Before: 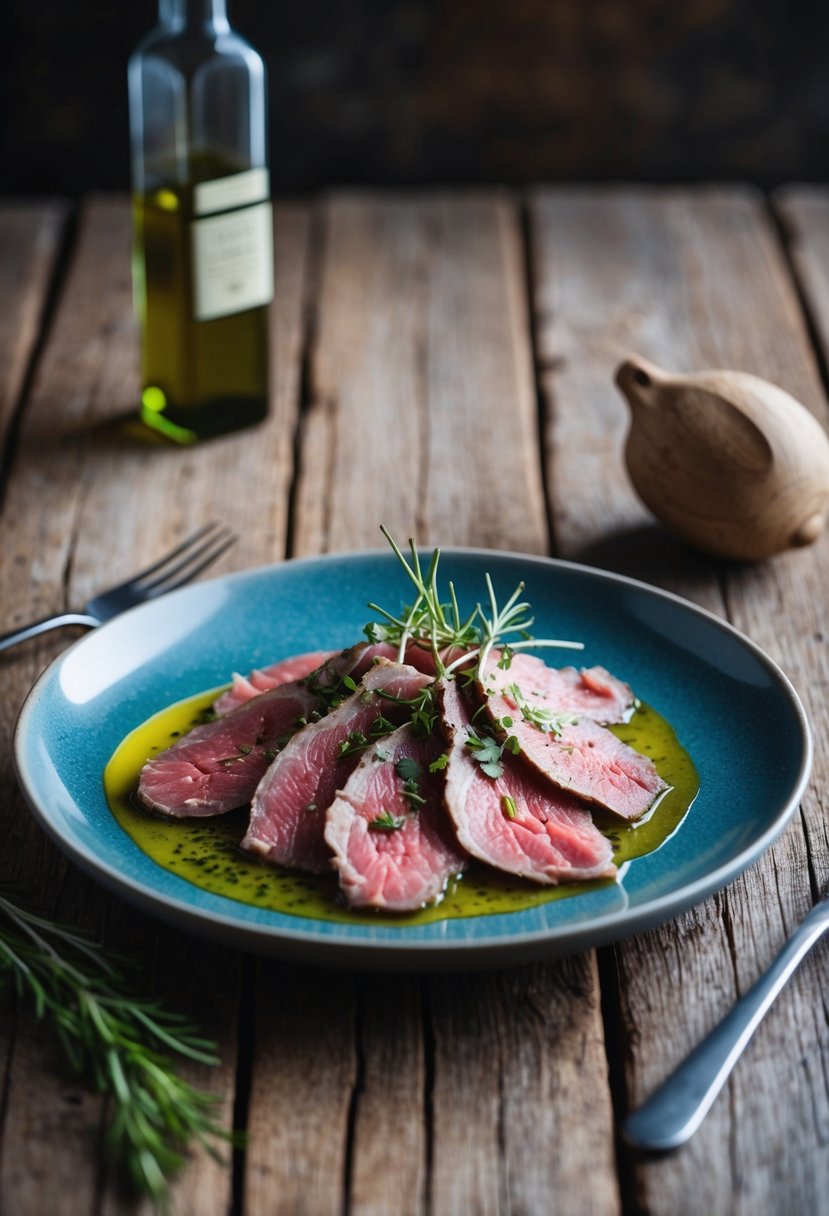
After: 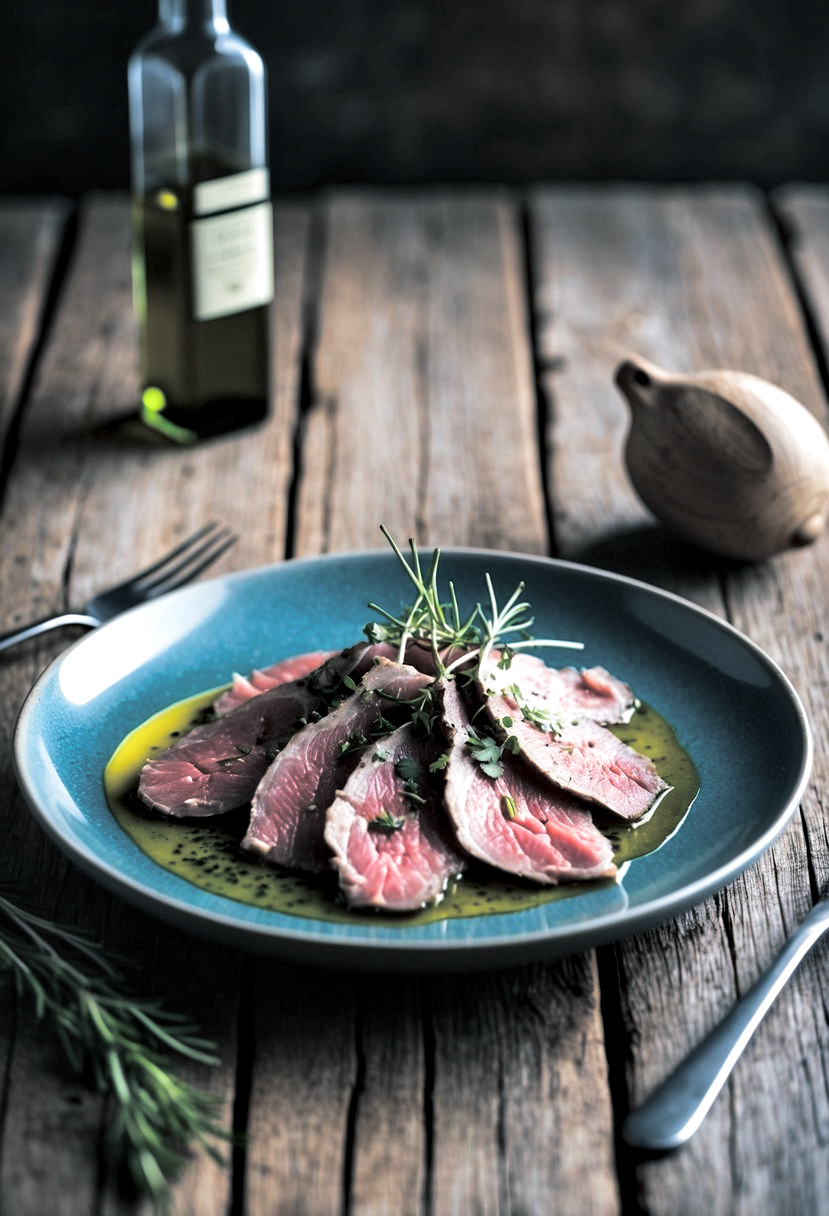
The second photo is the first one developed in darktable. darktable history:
split-toning: shadows › hue 201.6°, shadows › saturation 0.16, highlights › hue 50.4°, highlights › saturation 0.2, balance -49.9
contrast equalizer: y [[0.546, 0.552, 0.554, 0.554, 0.552, 0.546], [0.5 ×6], [0.5 ×6], [0 ×6], [0 ×6]]
shadows and highlights: shadows 12, white point adjustment 1.2, highlights -0.36, soften with gaussian
exposure: exposure 0.2 EV, compensate highlight preservation false
